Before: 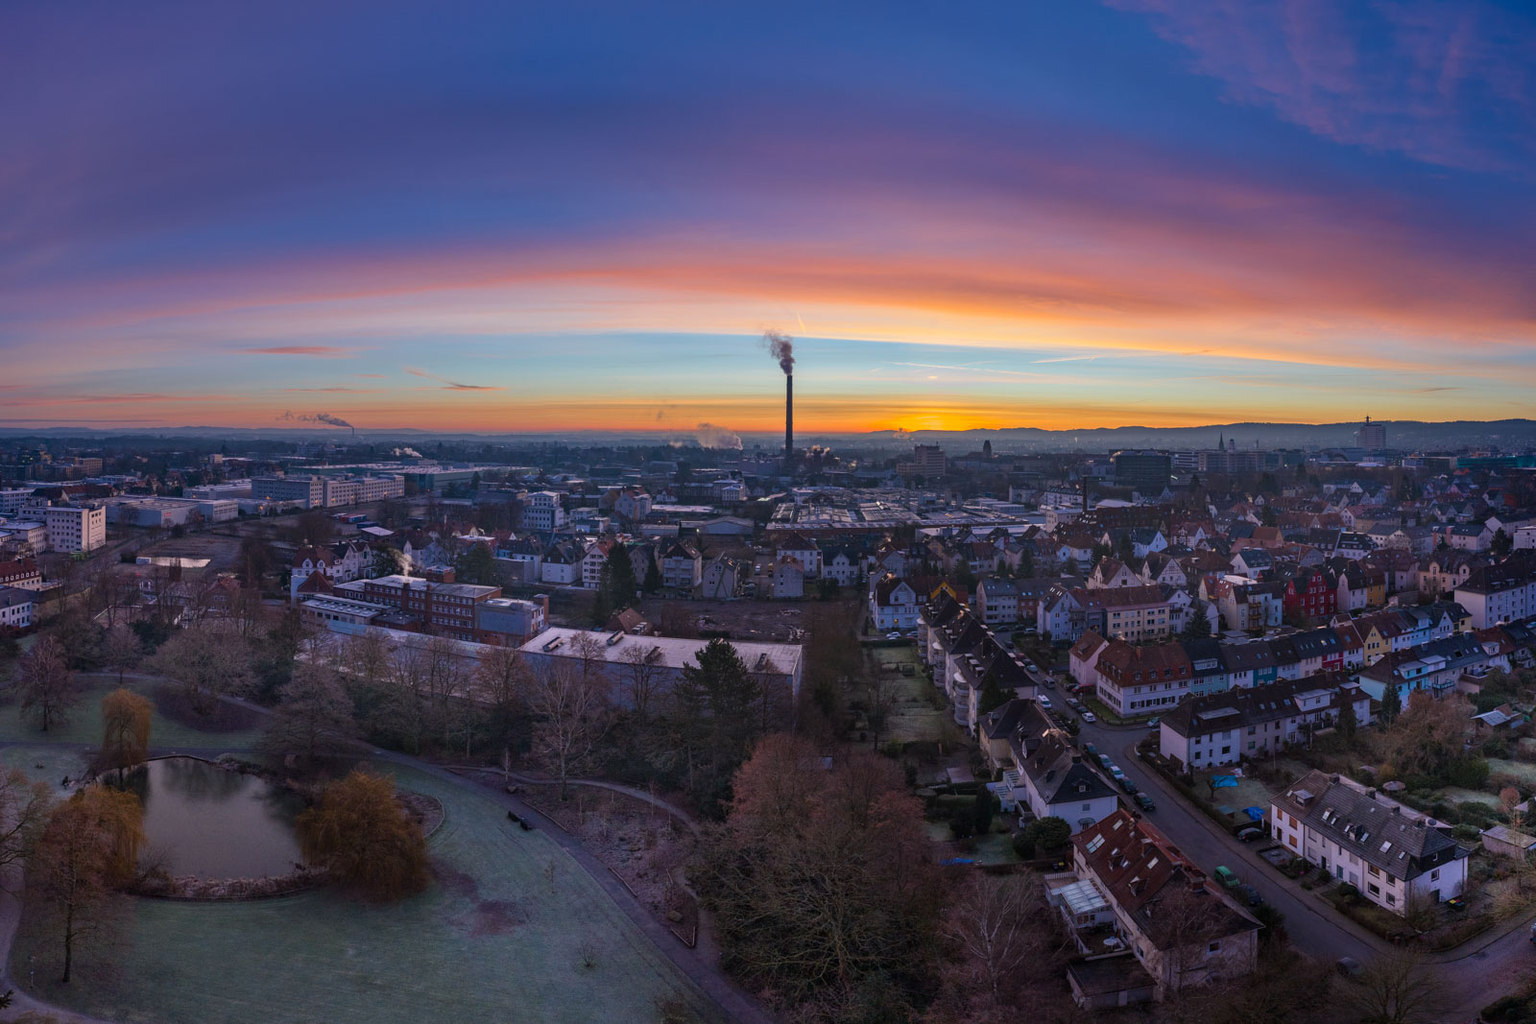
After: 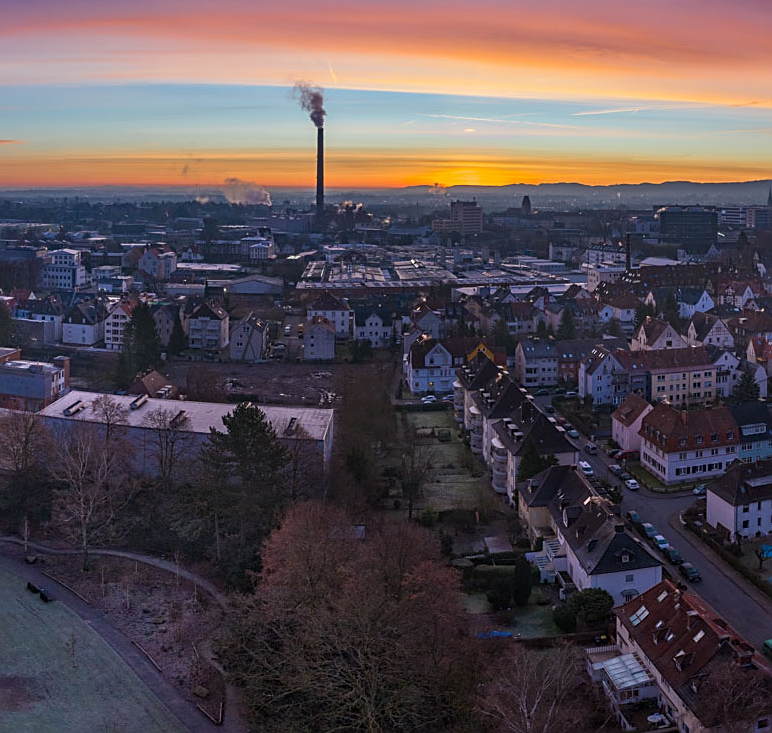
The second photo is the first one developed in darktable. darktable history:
tone curve: curves: ch0 [(0, 0) (0.003, 0.003) (0.011, 0.011) (0.025, 0.025) (0.044, 0.044) (0.069, 0.069) (0.1, 0.099) (0.136, 0.135) (0.177, 0.176) (0.224, 0.223) (0.277, 0.275) (0.335, 0.333) (0.399, 0.396) (0.468, 0.465) (0.543, 0.541) (0.623, 0.622) (0.709, 0.708) (0.801, 0.8) (0.898, 0.897) (1, 1)], preserve colors none
crop: left 31.379%, top 24.658%, right 20.326%, bottom 6.628%
sharpen: on, module defaults
exposure: compensate highlight preservation false
